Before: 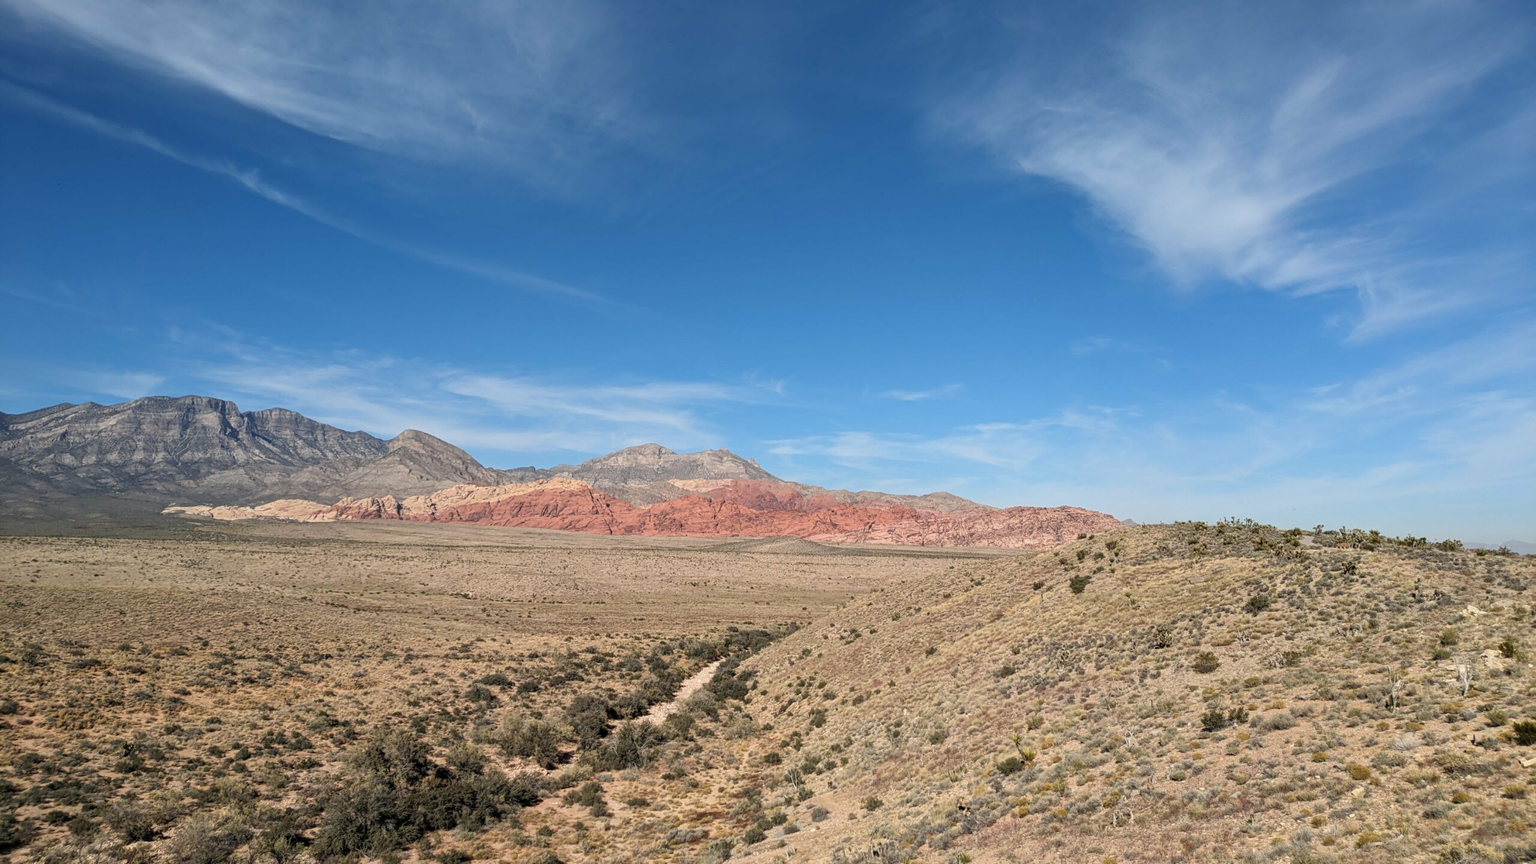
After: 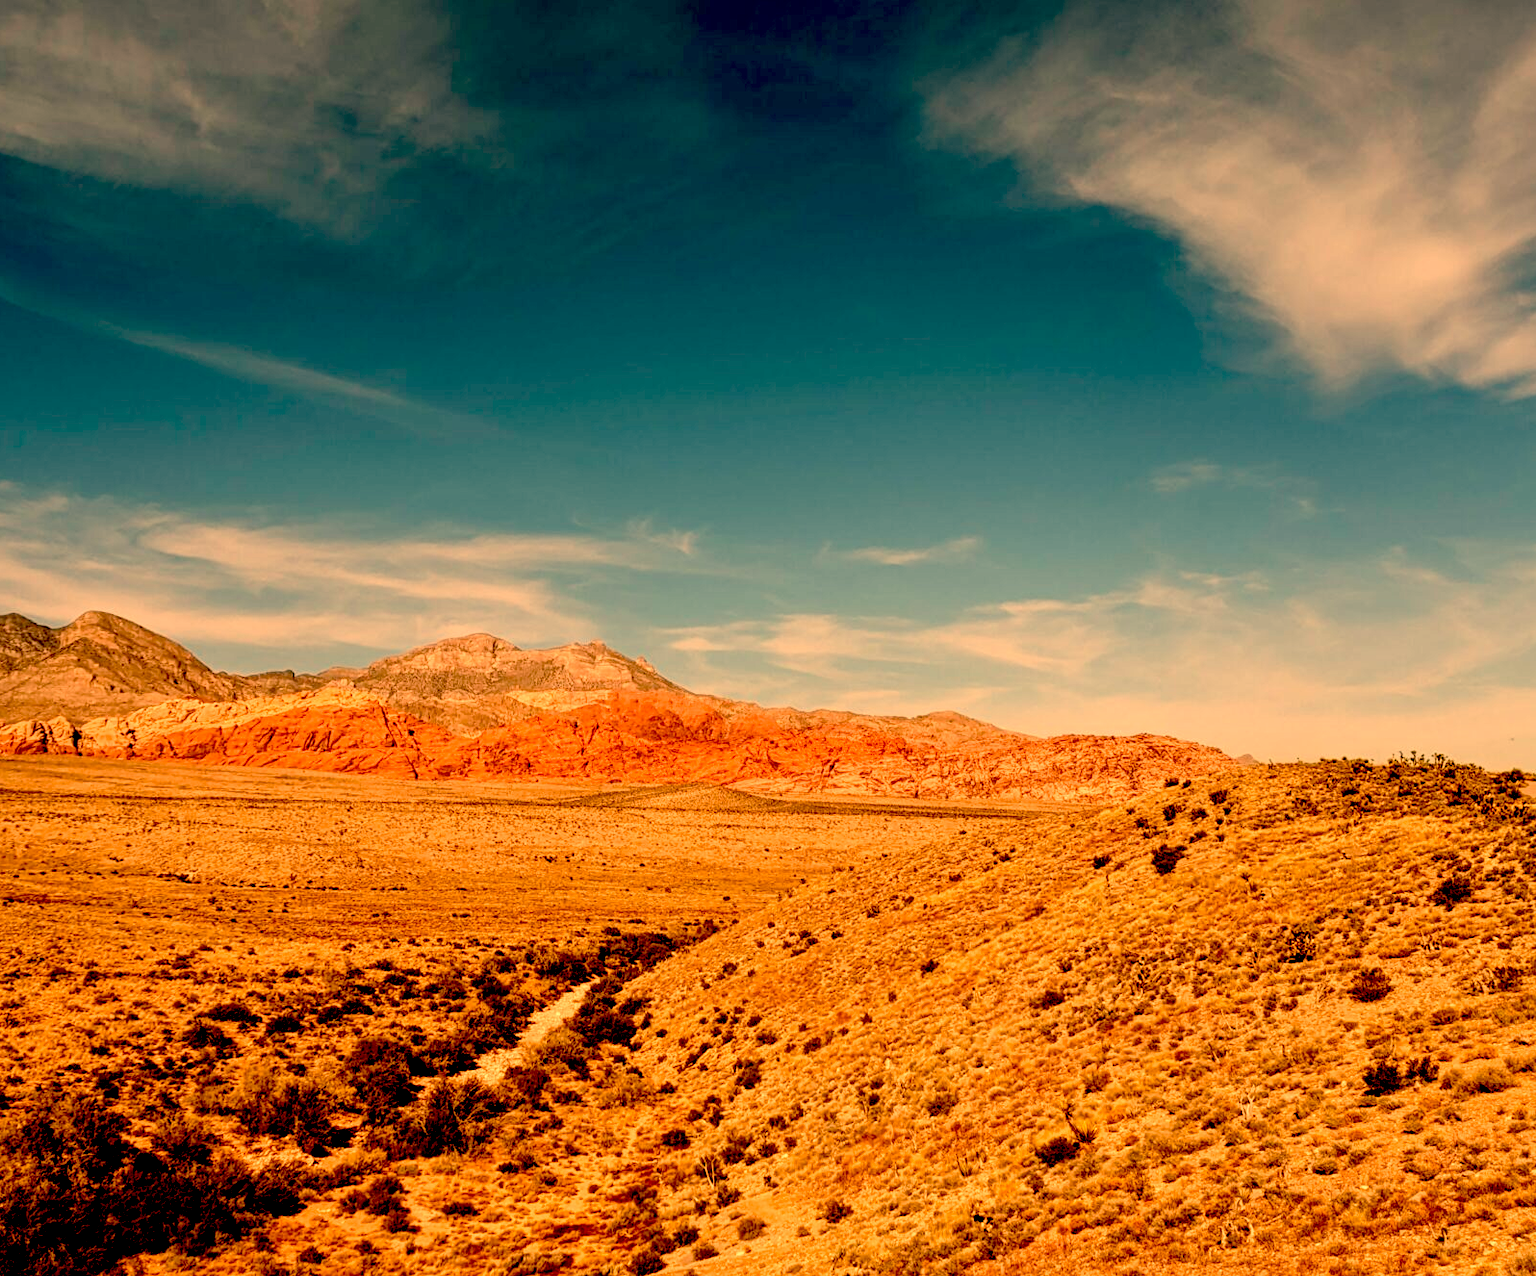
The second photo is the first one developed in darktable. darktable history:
local contrast: highlights 100%, shadows 100%, detail 120%, midtone range 0.2
crop and rotate: left 22.918%, top 5.629%, right 14.711%, bottom 2.247%
exposure: black level correction 0.1, exposure -0.092 EV, compensate highlight preservation false
white balance: red 1.467, blue 0.684
